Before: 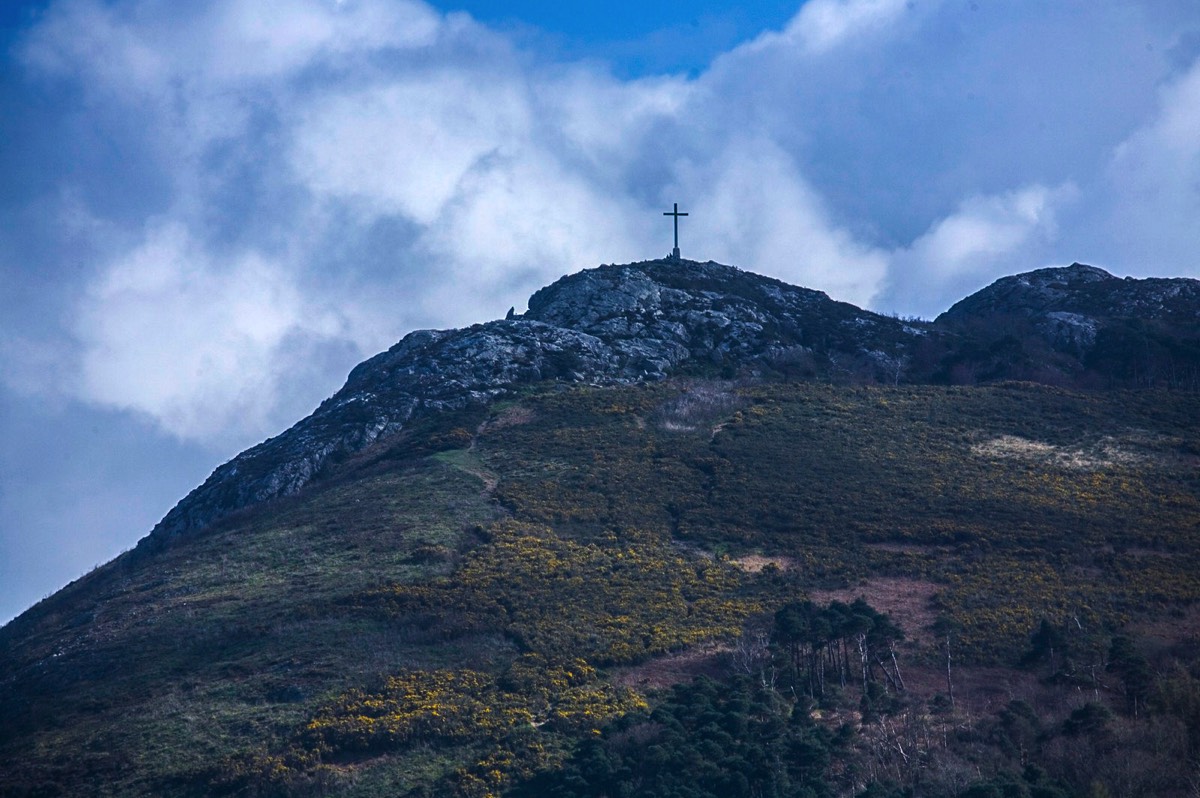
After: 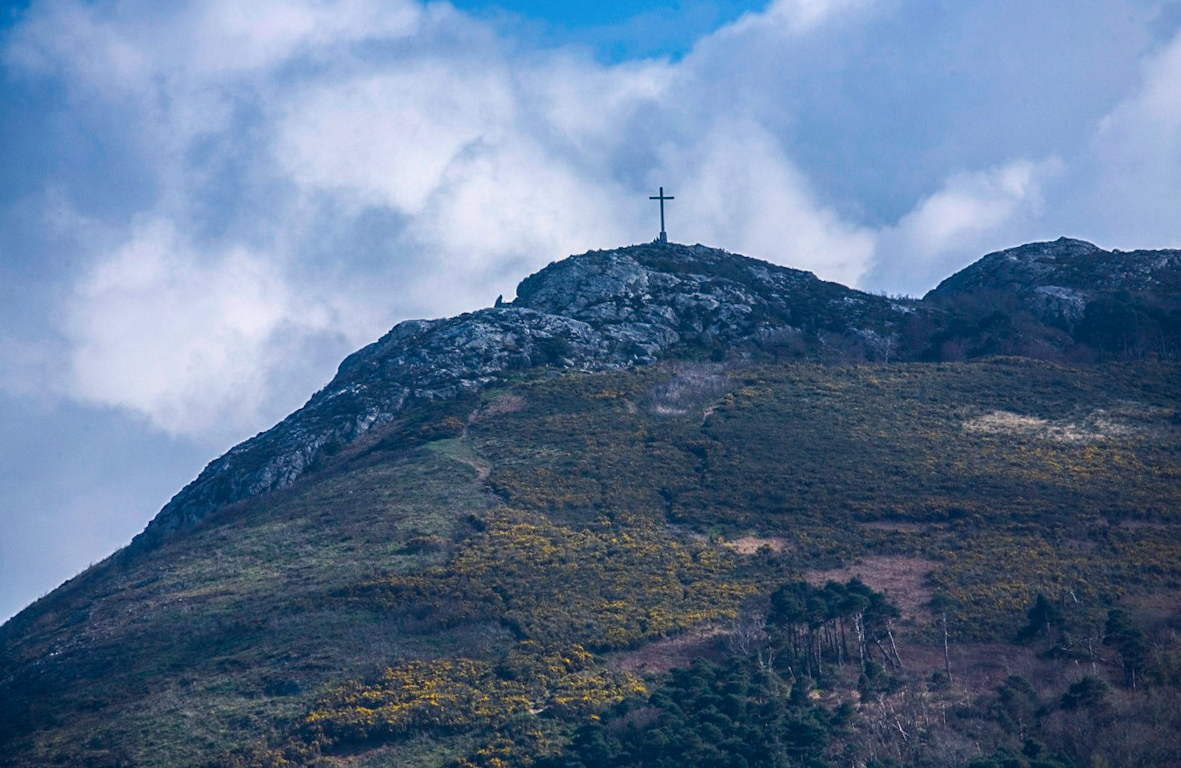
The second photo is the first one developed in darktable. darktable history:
rotate and perspective: rotation -1.42°, crop left 0.016, crop right 0.984, crop top 0.035, crop bottom 0.965
color balance rgb: shadows lift › hue 87.51°, highlights gain › chroma 1.62%, highlights gain › hue 55.1°, global offset › chroma 0.06%, global offset › hue 253.66°, linear chroma grading › global chroma 0.5%
